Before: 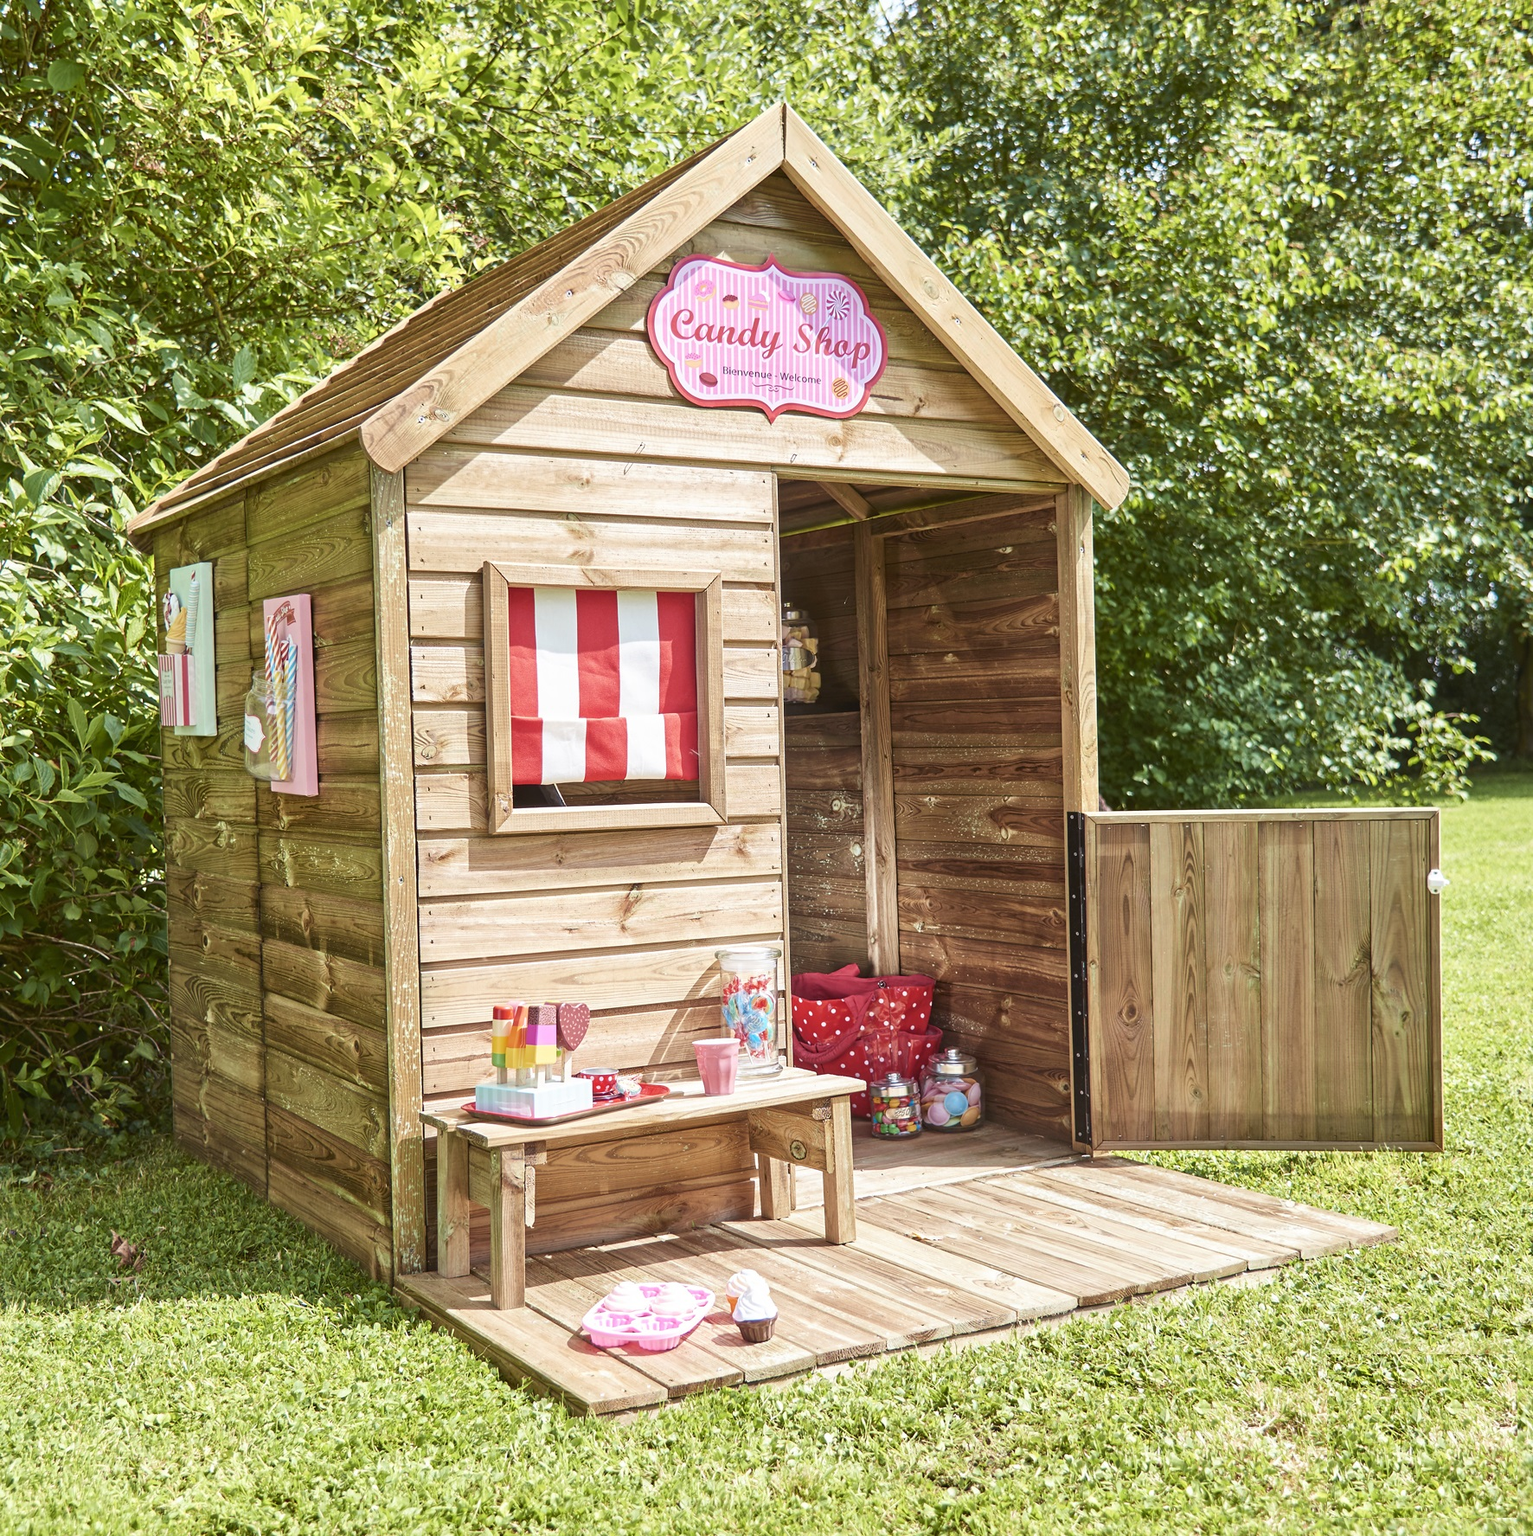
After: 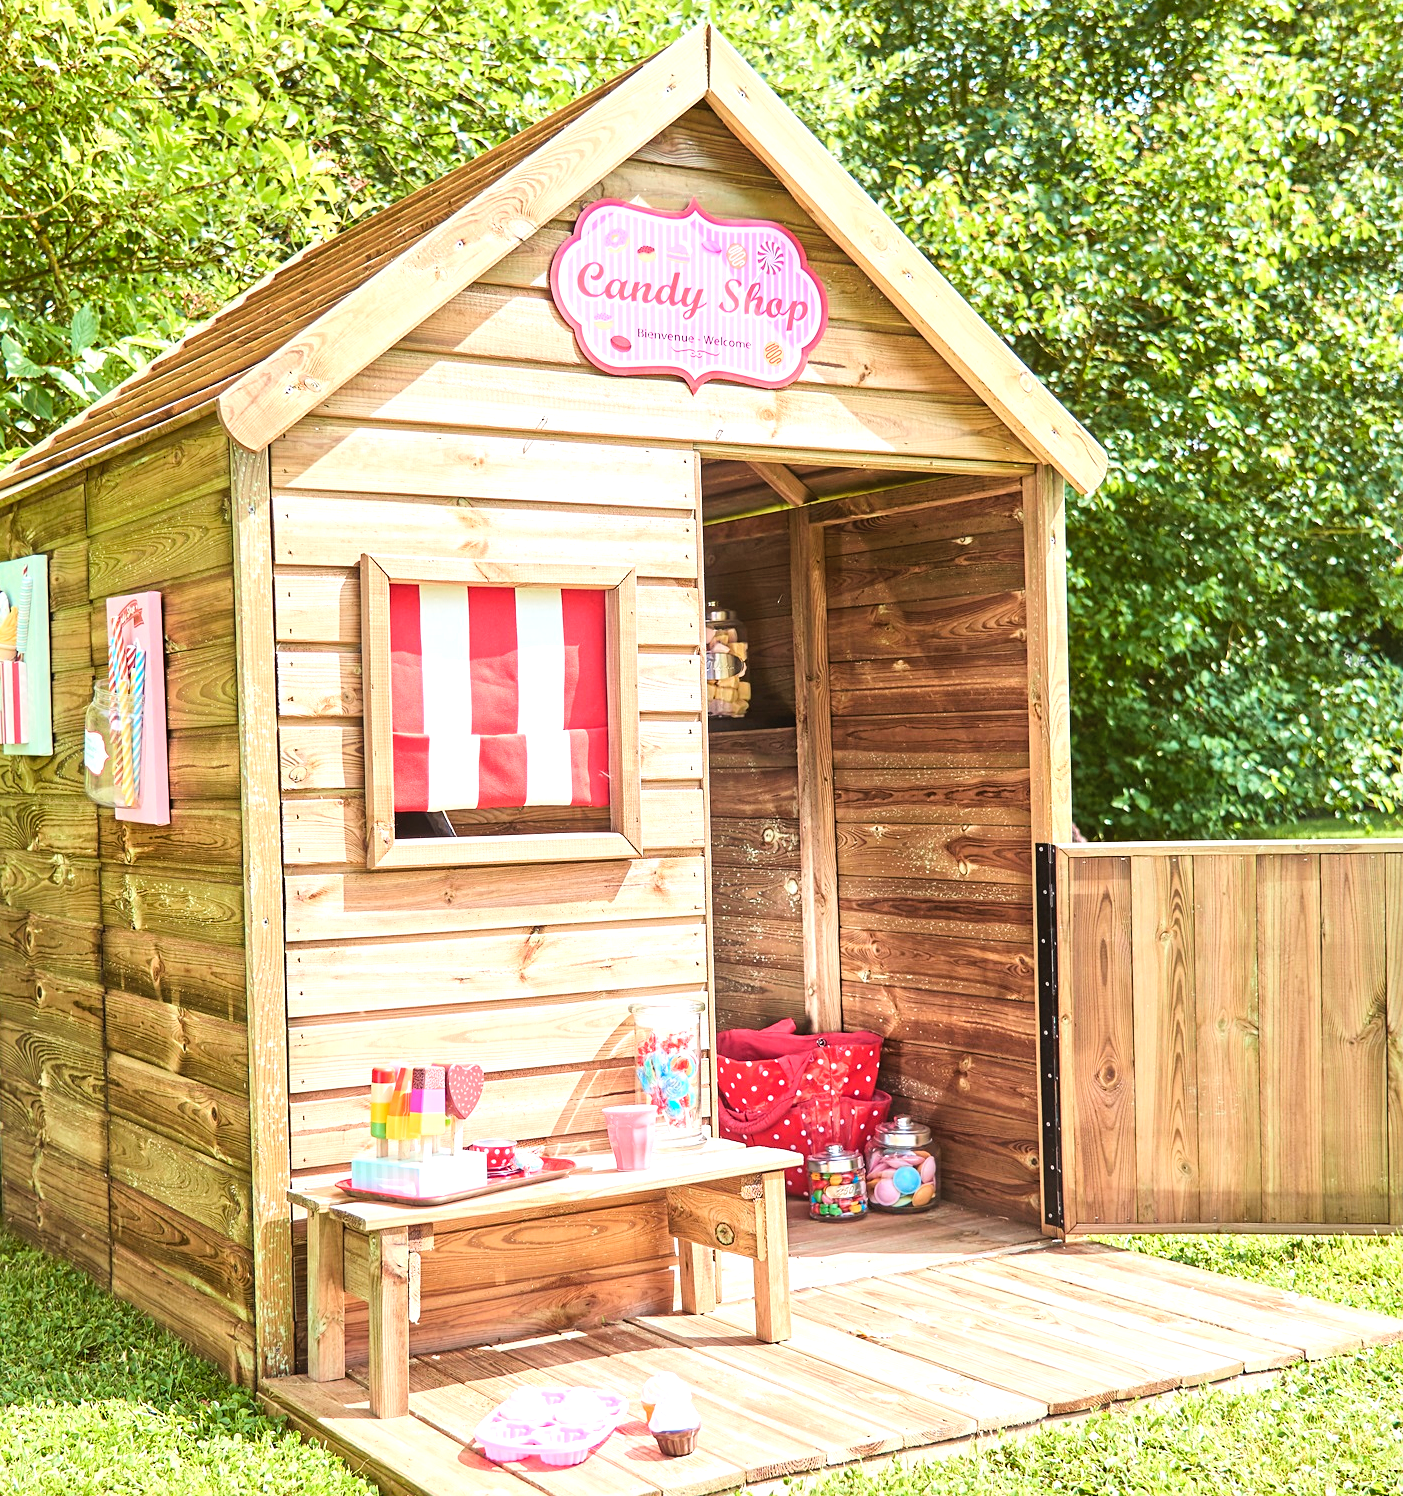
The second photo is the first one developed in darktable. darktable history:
sharpen: amount 0.2
tone curve: curves: ch0 [(0, 0) (0.004, 0.001) (0.133, 0.112) (0.325, 0.362) (0.832, 0.893) (1, 1)], color space Lab, linked channels, preserve colors none
exposure: black level correction -0.002, exposure 0.54 EV, compensate highlight preservation false
crop: left 11.225%, top 5.381%, right 9.565%, bottom 10.314%
